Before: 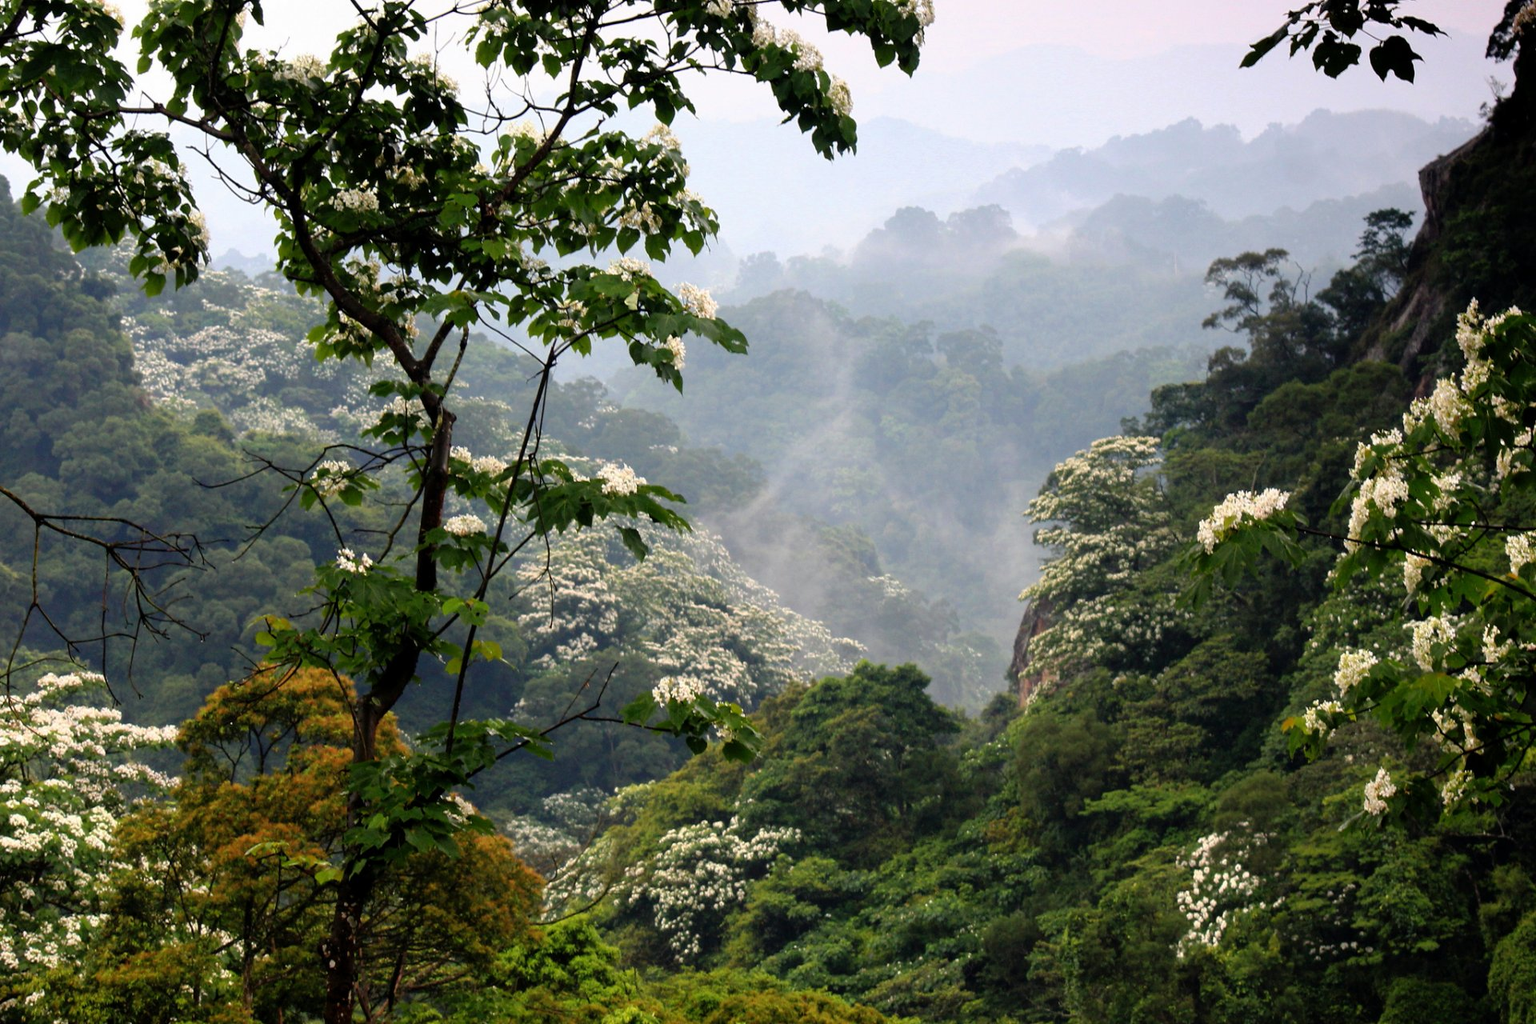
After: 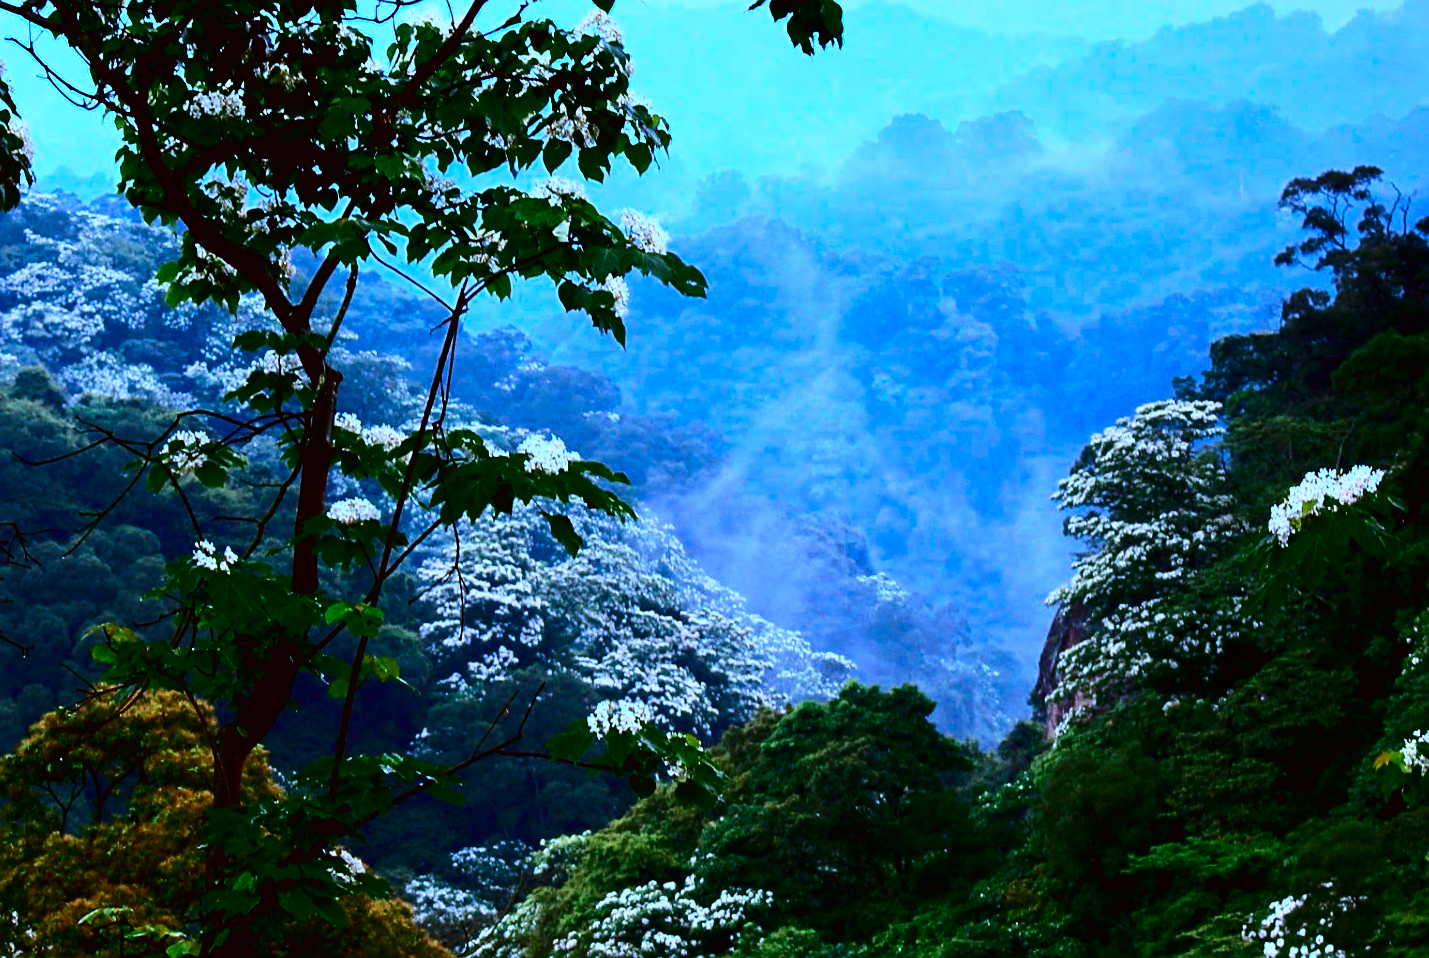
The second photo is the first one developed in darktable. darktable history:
tone equalizer: -8 EV -0.408 EV, -7 EV -0.393 EV, -6 EV -0.352 EV, -5 EV -0.236 EV, -3 EV 0.205 EV, -2 EV 0.358 EV, -1 EV 0.37 EV, +0 EV 0.444 EV, edges refinement/feathering 500, mask exposure compensation -1.57 EV, preserve details no
crop and rotate: left 11.898%, top 11.34%, right 13.651%, bottom 13.75%
color correction: highlights a* 8.6, highlights b* 15.18, shadows a* -0.598, shadows b* 26.91
color calibration: output R [0.999, 0.026, -0.11, 0], output G [-0.019, 1.037, -0.099, 0], output B [0.022, -0.023, 0.902, 0], gray › normalize channels true, illuminant custom, x 0.459, y 0.429, temperature 2598.77 K, gamut compression 0.001
sharpen: on, module defaults
shadows and highlights: shadows -31.47, highlights 30.73
contrast brightness saturation: contrast 0.209, brightness -0.108, saturation 0.206
